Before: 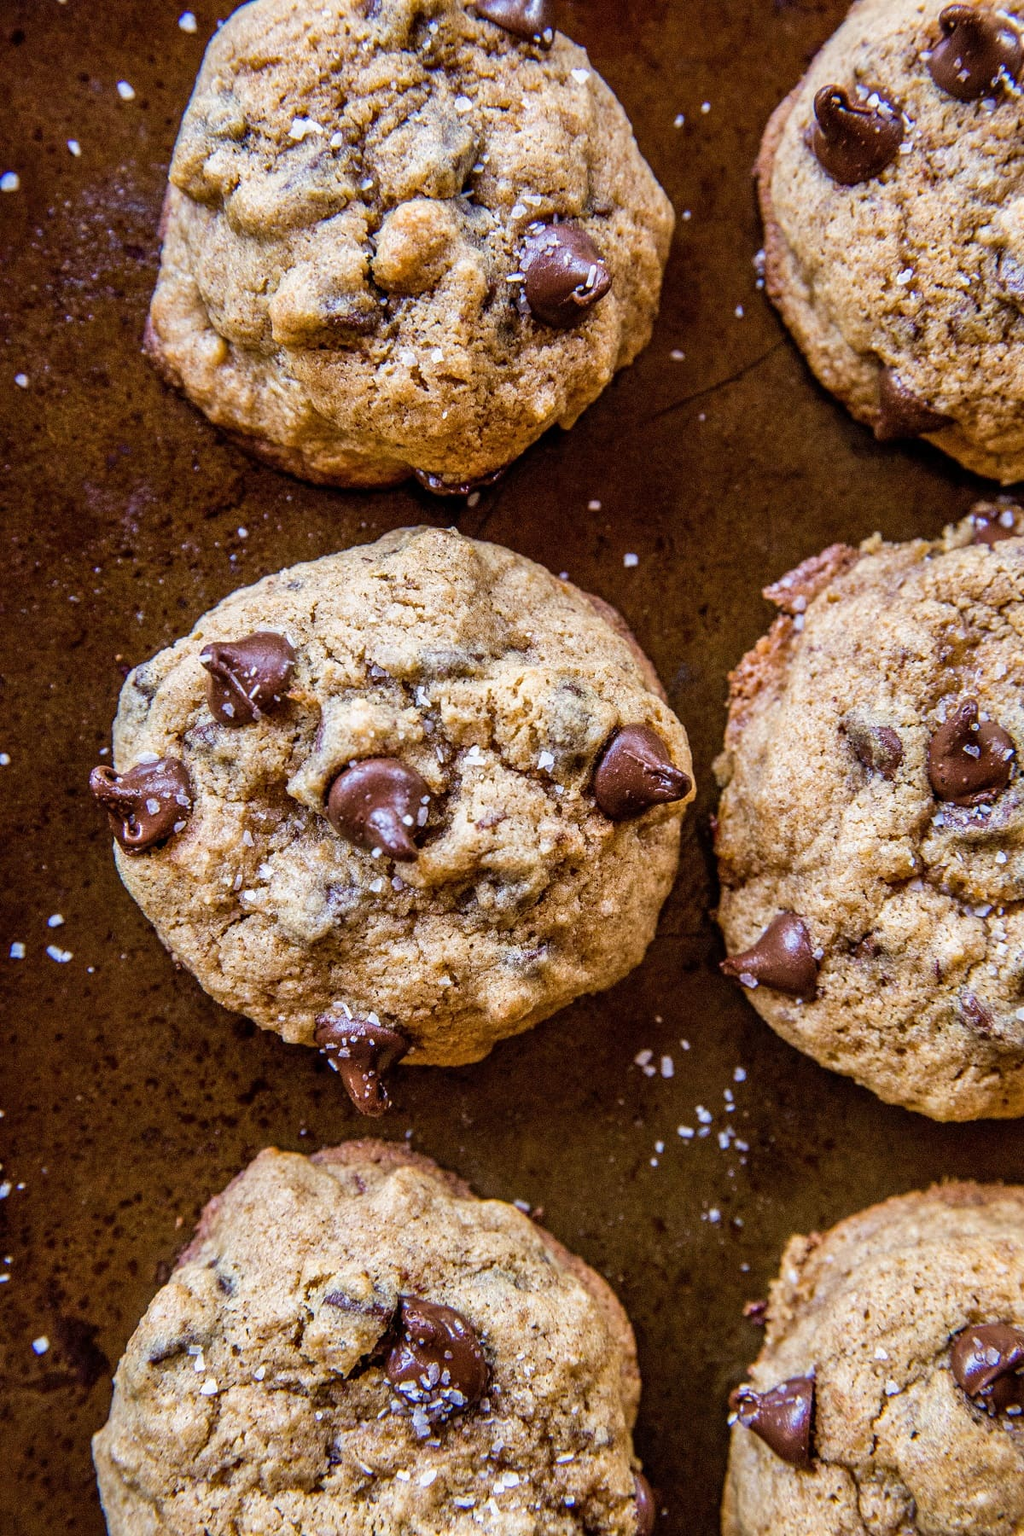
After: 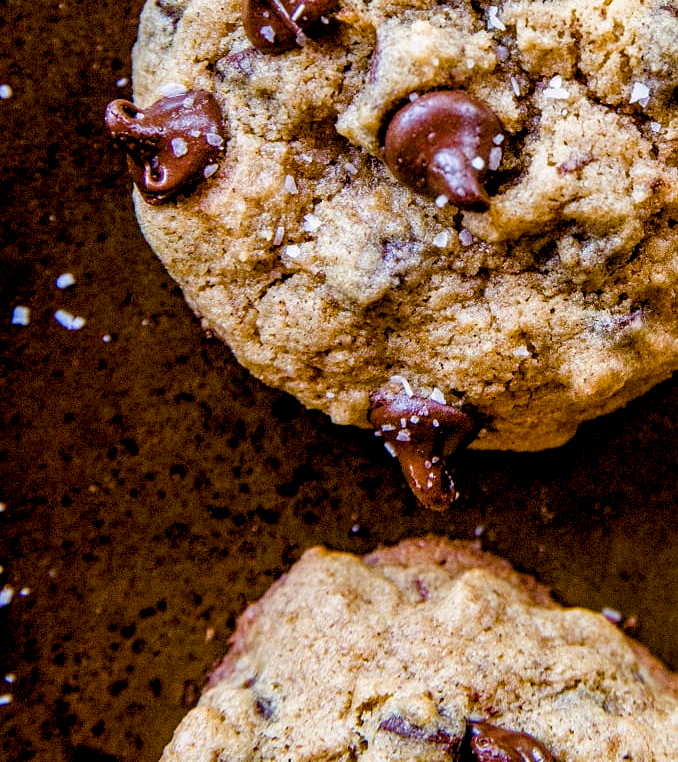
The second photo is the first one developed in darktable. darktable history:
color balance rgb: shadows lift › chroma 0.718%, shadows lift › hue 111.4°, power › hue 62.26°, global offset › luminance -0.993%, perceptual saturation grading › global saturation 20%, perceptual saturation grading › highlights -25.665%, perceptual saturation grading › shadows 49.801%
crop: top 44.368%, right 43.448%, bottom 13.287%
tone equalizer: on, module defaults
